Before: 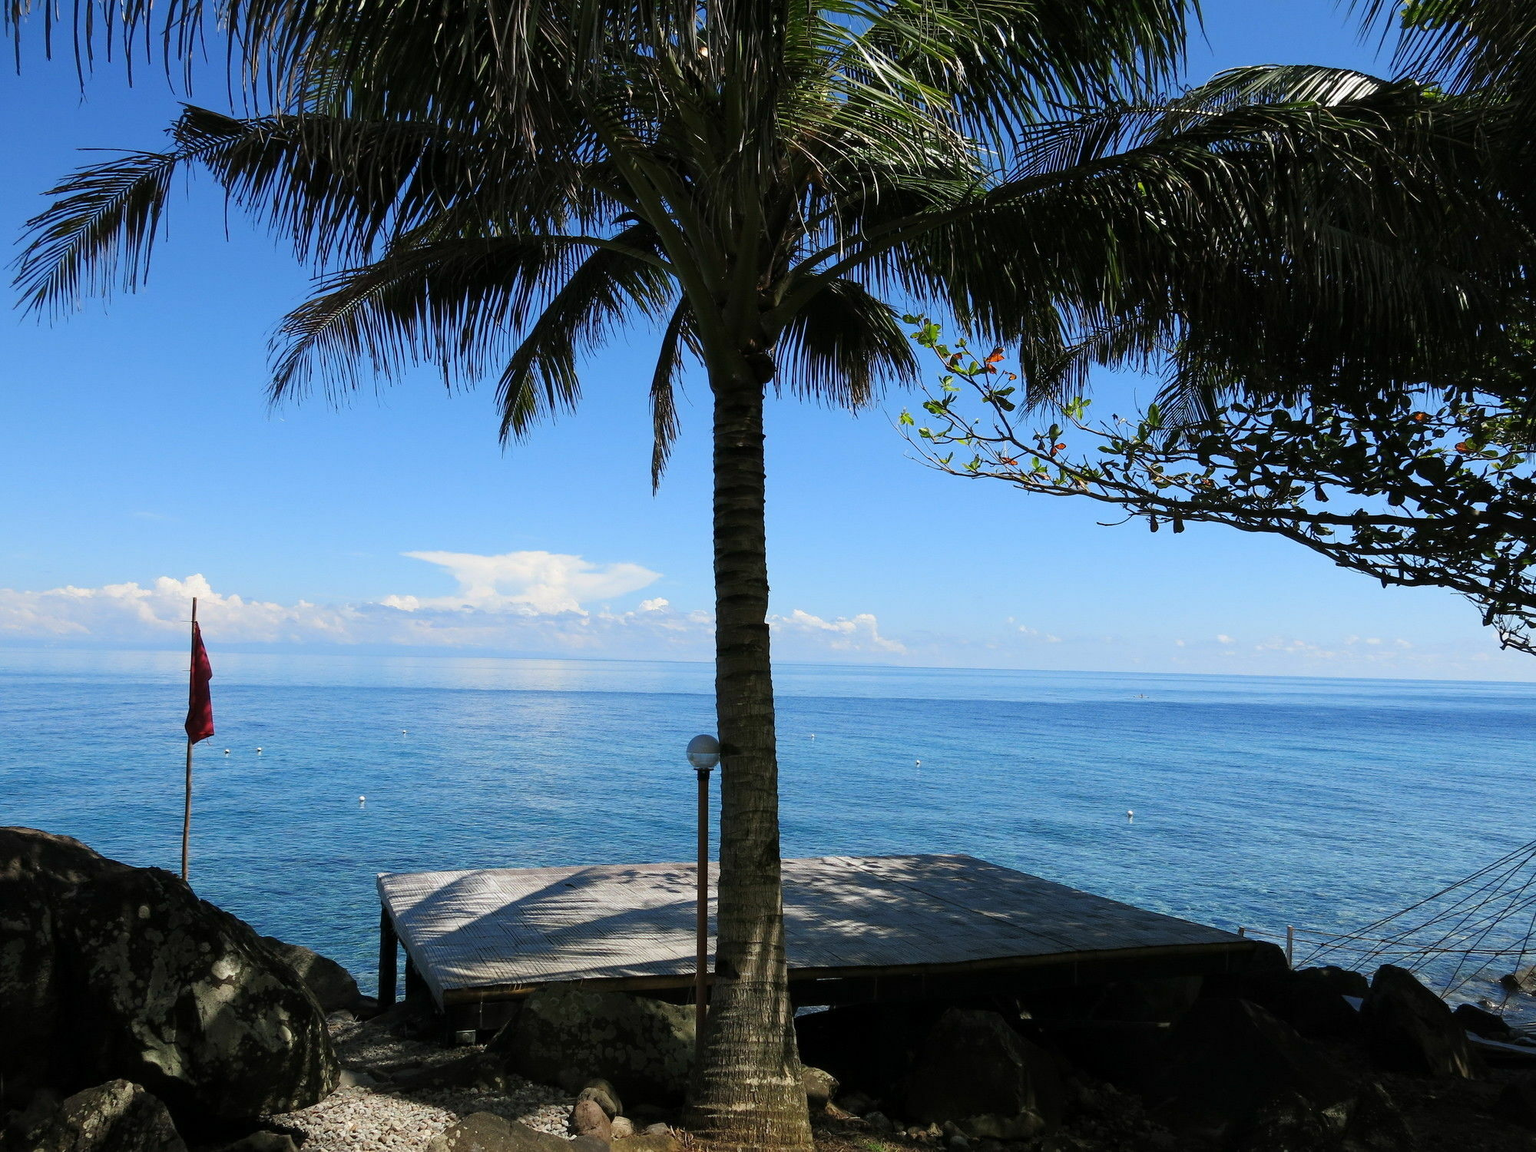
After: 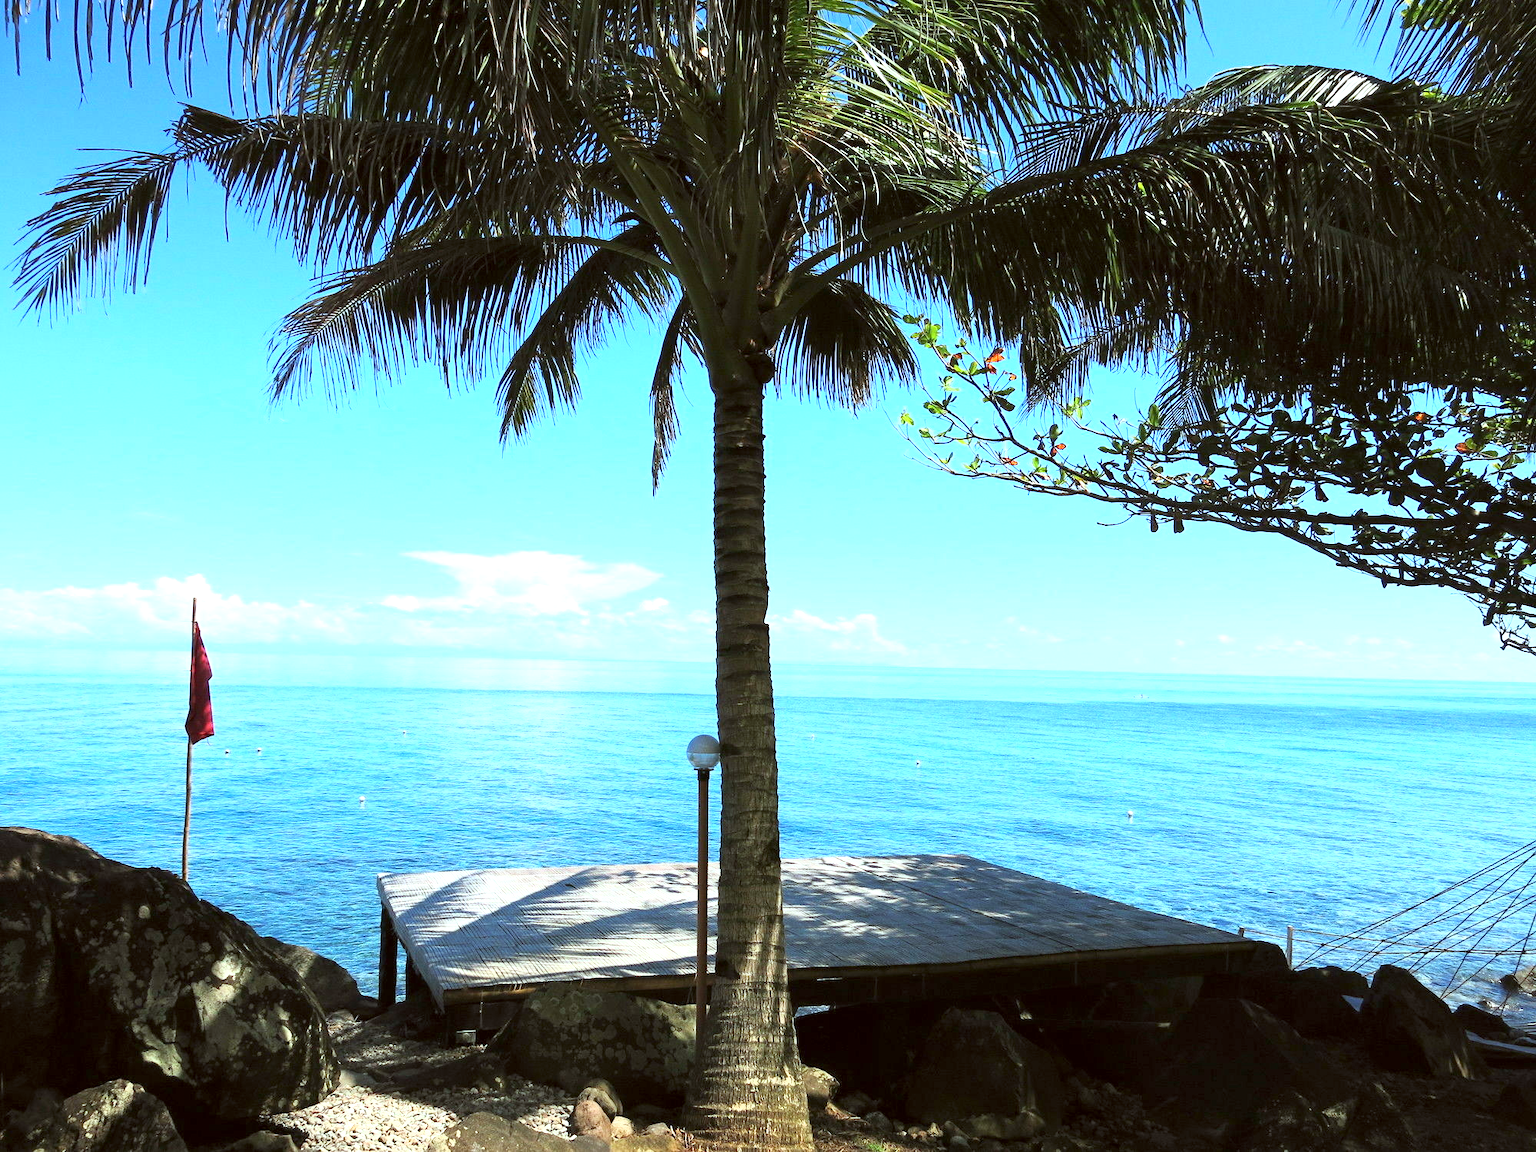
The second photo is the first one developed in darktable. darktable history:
base curve: curves: ch0 [(0, 0) (0.688, 0.865) (1, 1)]
color correction: highlights a* -4.96, highlights b* -3.57, shadows a* 4.07, shadows b* 4.13
exposure: black level correction 0, exposure 1.102 EV, compensate exposure bias true, compensate highlight preservation false
